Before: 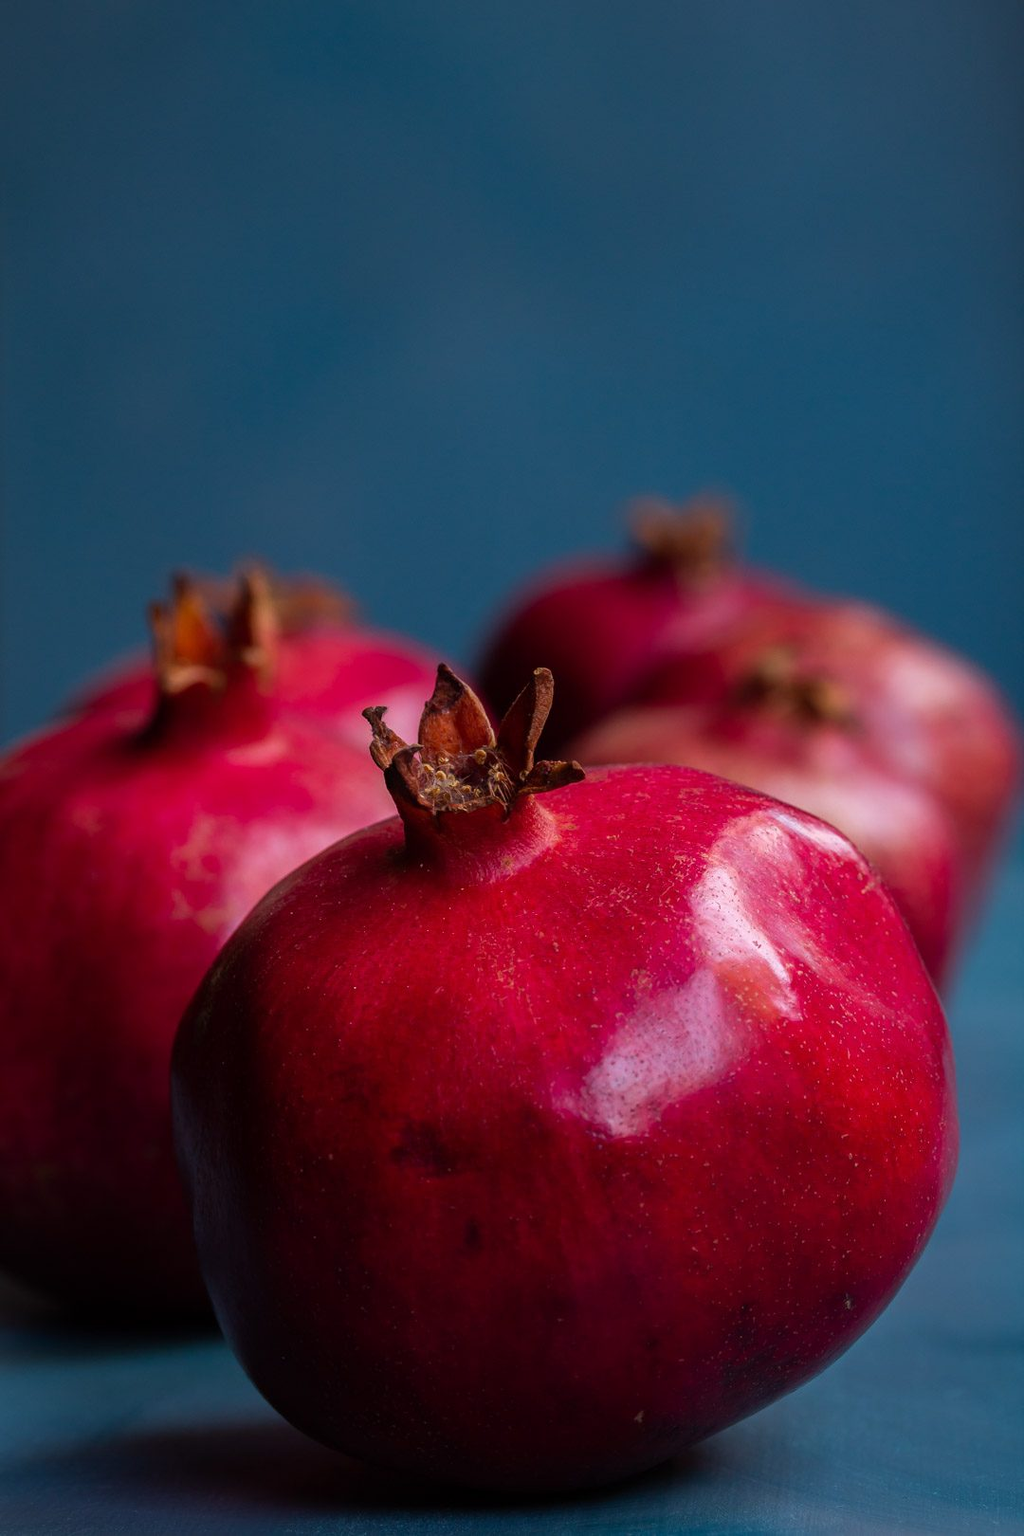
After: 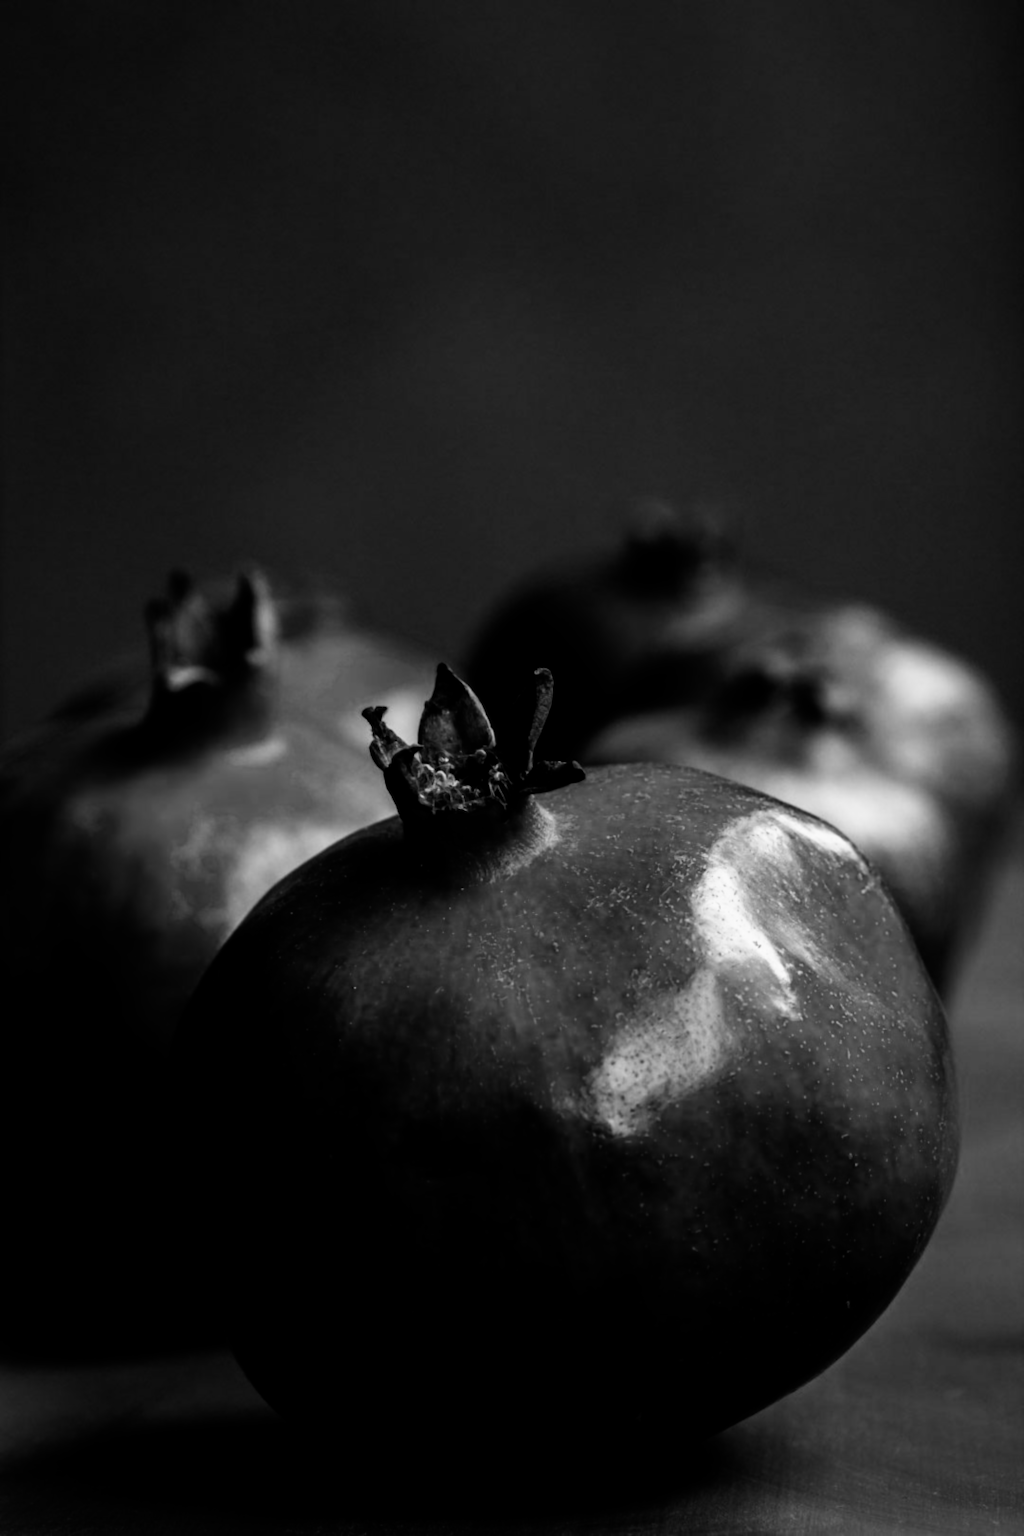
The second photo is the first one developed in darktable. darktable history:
filmic rgb: black relative exposure -8.7 EV, white relative exposure 2.7 EV, threshold 3 EV, target black luminance 0%, hardness 6.25, latitude 76.53%, contrast 1.326, shadows ↔ highlights balance -0.349%, preserve chrominance no, color science v4 (2020), enable highlight reconstruction true
lowpass: radius 0.76, contrast 1.56, saturation 0, unbound 0
